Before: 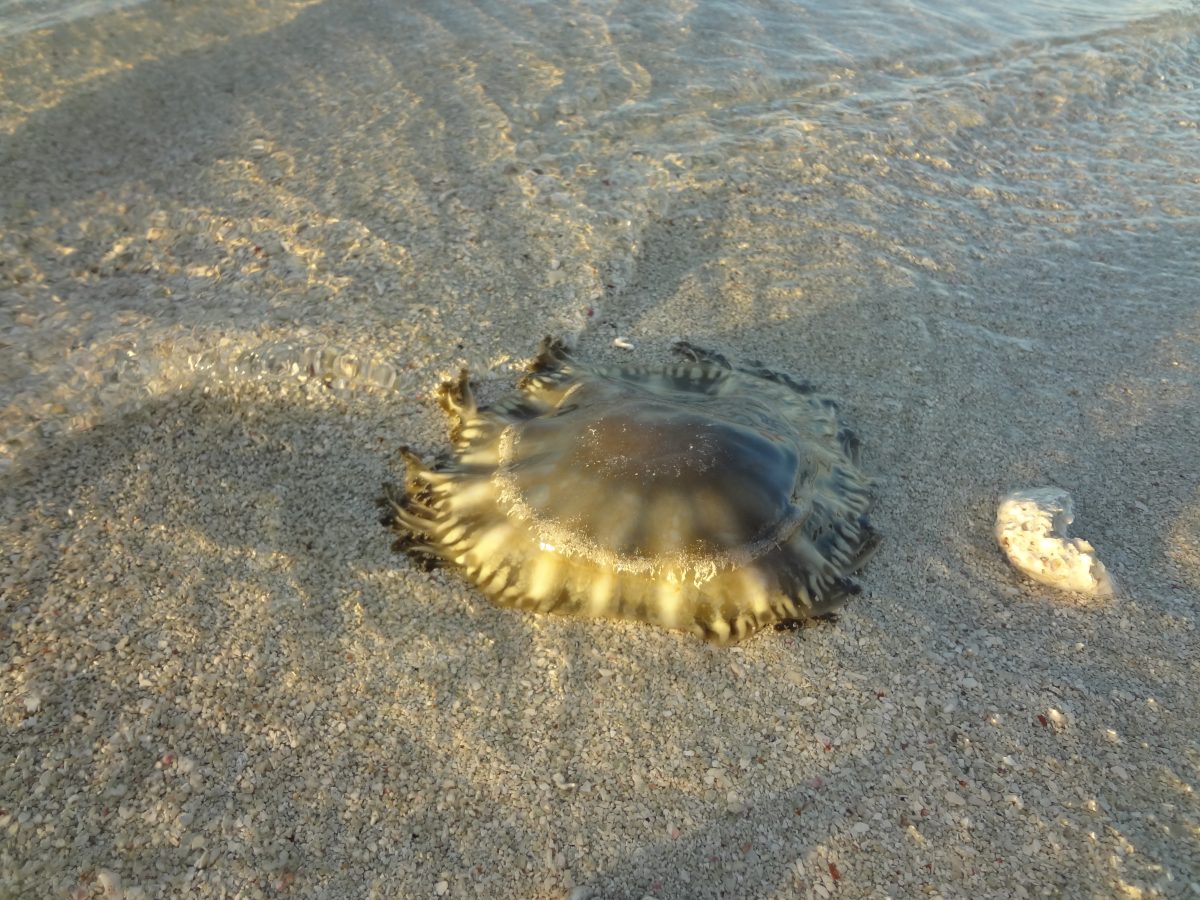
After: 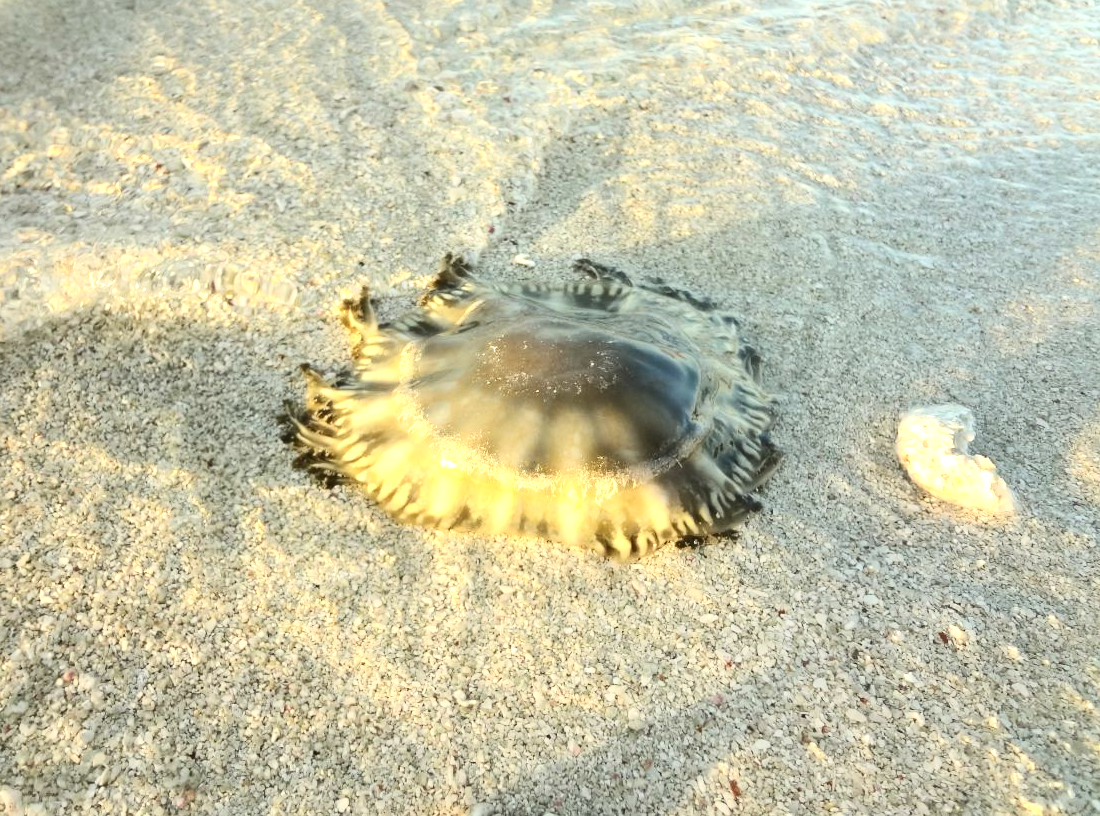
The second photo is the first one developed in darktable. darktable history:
crop and rotate: left 8.262%, top 9.226%
contrast brightness saturation: contrast 0.28
color balance: mode lift, gamma, gain (sRGB), lift [1.04, 1, 1, 0.97], gamma [1.01, 1, 1, 0.97], gain [0.96, 1, 1, 0.97]
exposure: black level correction 0, exposure 1.1 EV, compensate exposure bias true, compensate highlight preservation false
